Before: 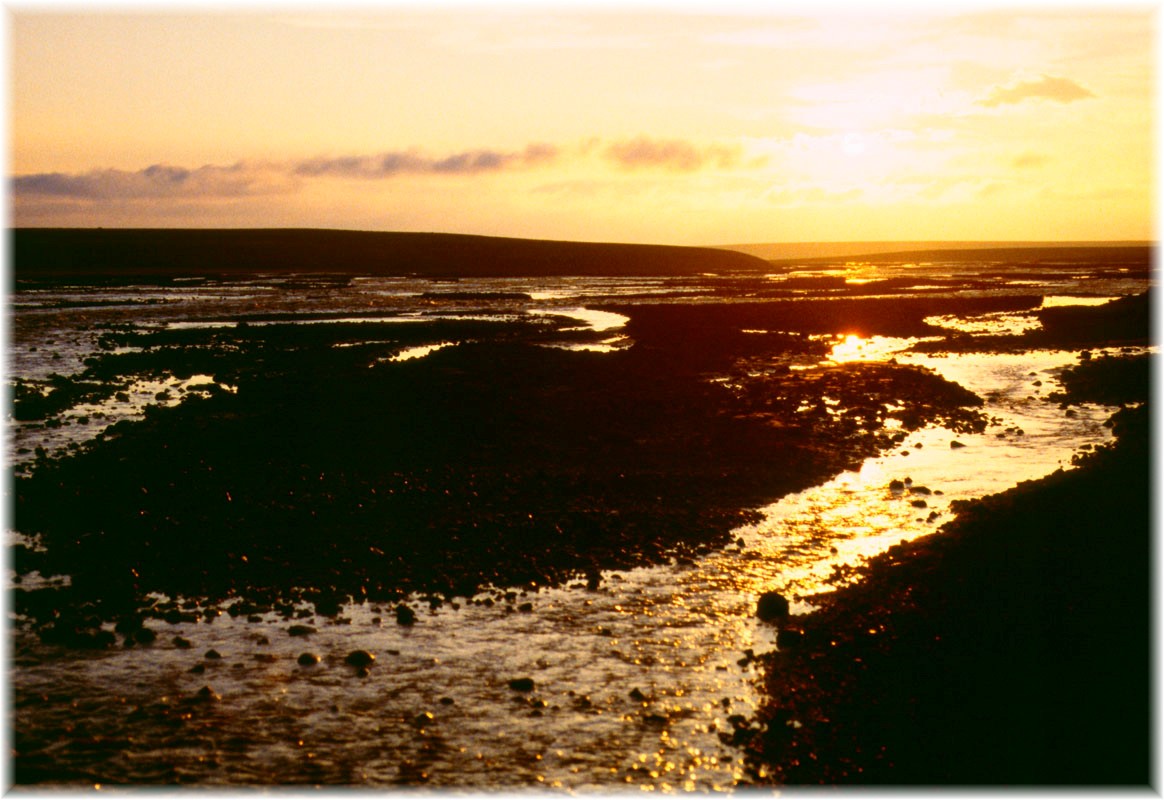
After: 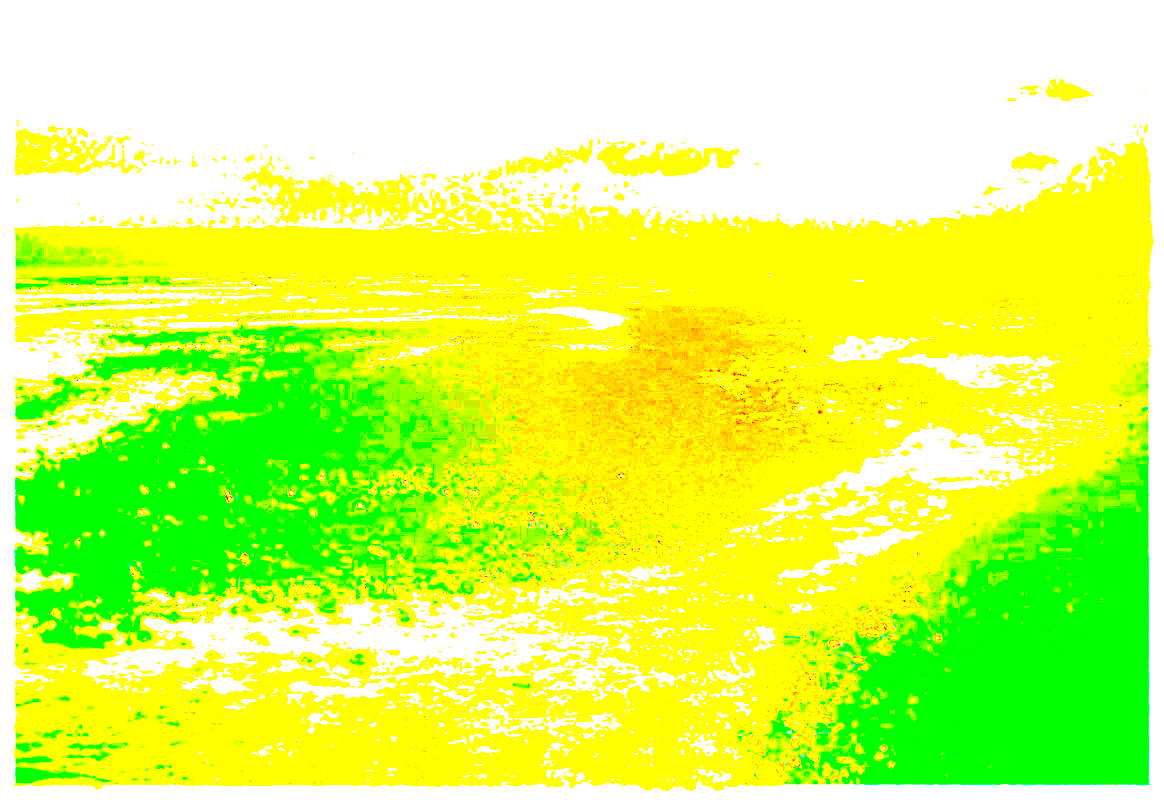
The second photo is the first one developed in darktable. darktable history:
color balance rgb: highlights gain › luminance 15.555%, highlights gain › chroma 7.089%, highlights gain › hue 127.19°, global offset › luminance -0.295%, global offset › hue 261.26°, linear chroma grading › global chroma 9.918%, perceptual saturation grading › global saturation 29.439%, perceptual brilliance grading › global brilliance 2.728%, perceptual brilliance grading › highlights -2.33%, perceptual brilliance grading › shadows 3.134%, global vibrance 20%
exposure: exposure 7.937 EV, compensate exposure bias true, compensate highlight preservation false
tone equalizer: edges refinement/feathering 500, mask exposure compensation -1.57 EV, preserve details no
